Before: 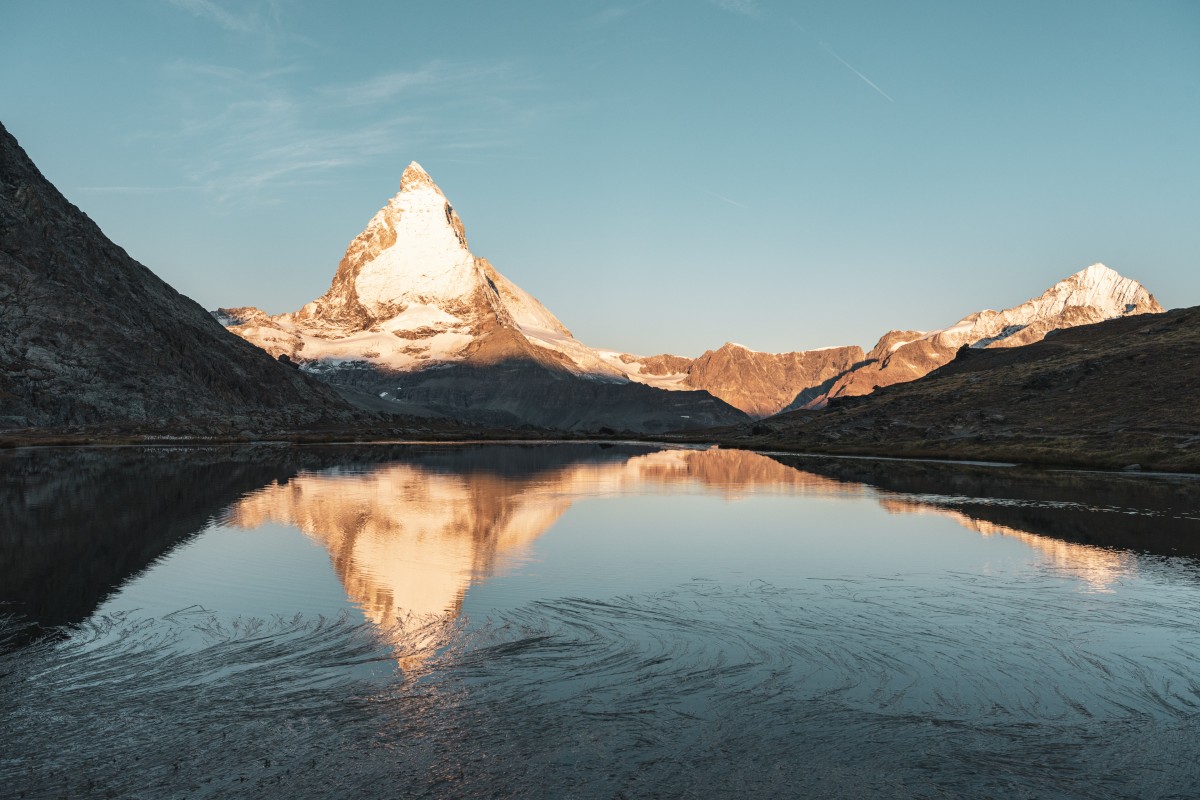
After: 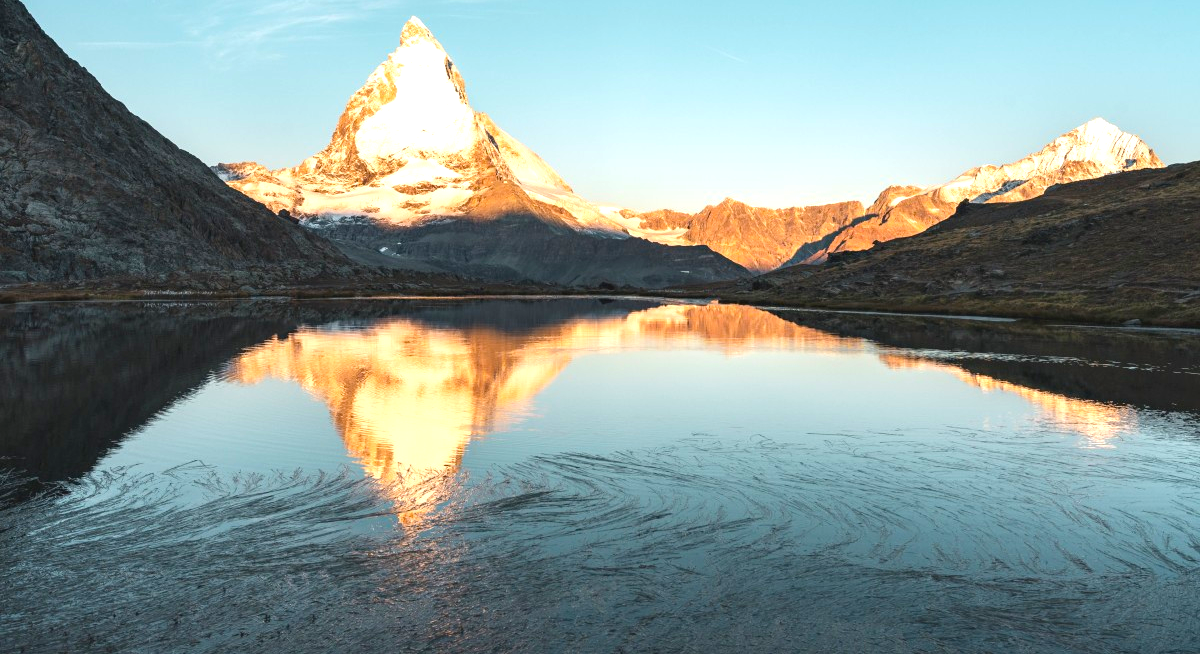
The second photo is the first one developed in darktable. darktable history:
exposure: black level correction 0, exposure 0.699 EV, compensate exposure bias true, compensate highlight preservation false
crop and rotate: top 18.249%
color balance rgb: perceptual saturation grading › global saturation 19.805%, global vibrance 20%
